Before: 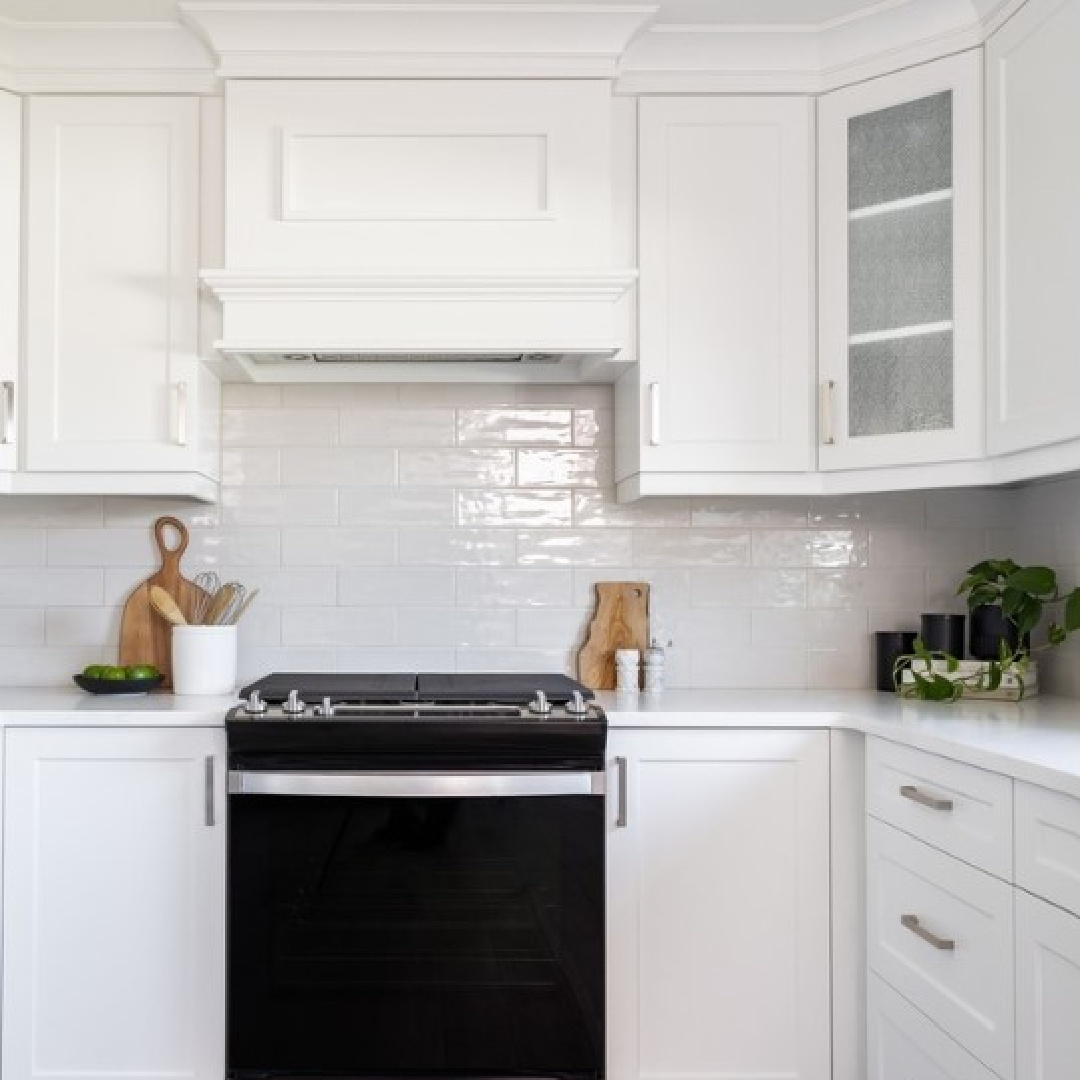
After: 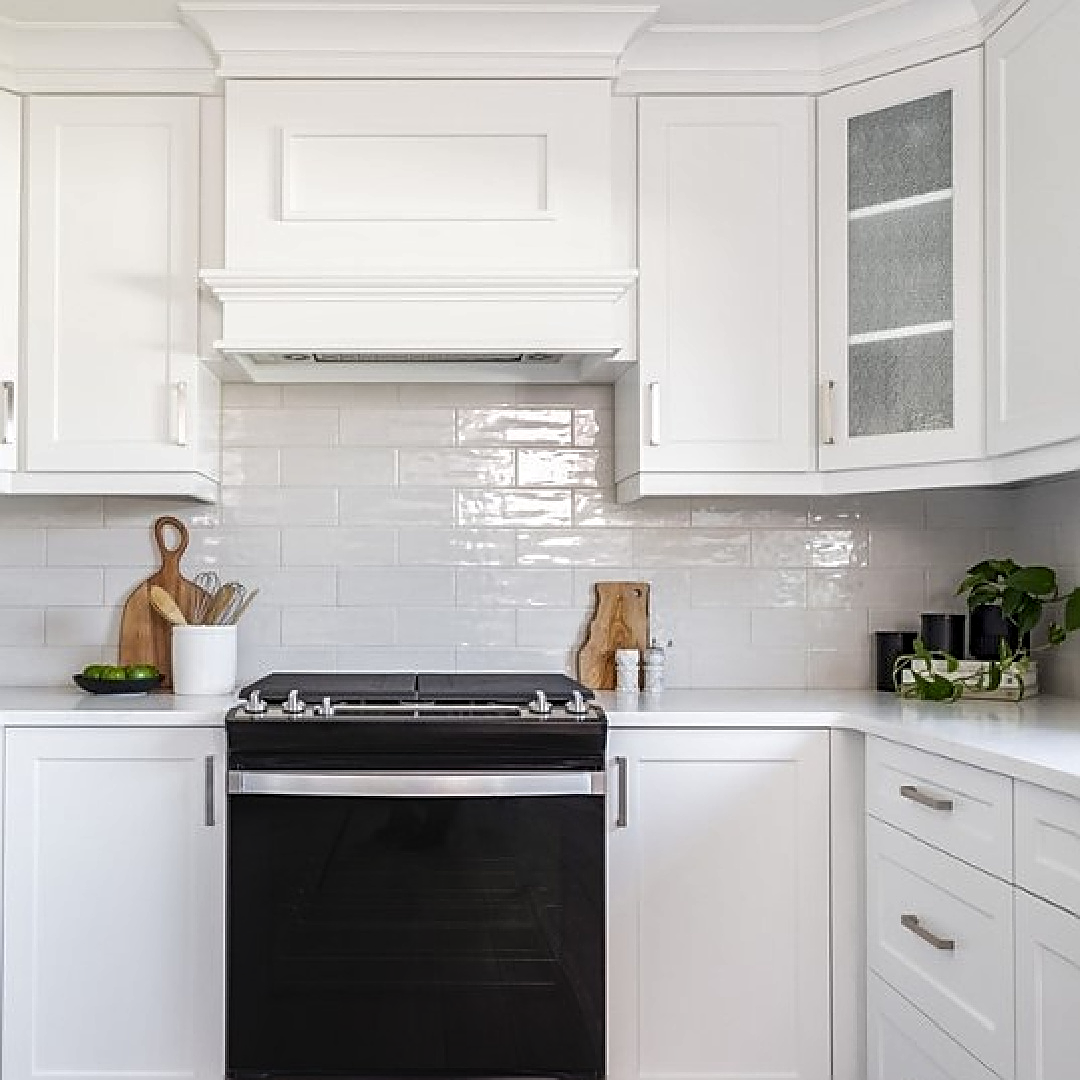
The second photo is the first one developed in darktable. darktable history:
local contrast: on, module defaults
sharpen: amount 0.983
